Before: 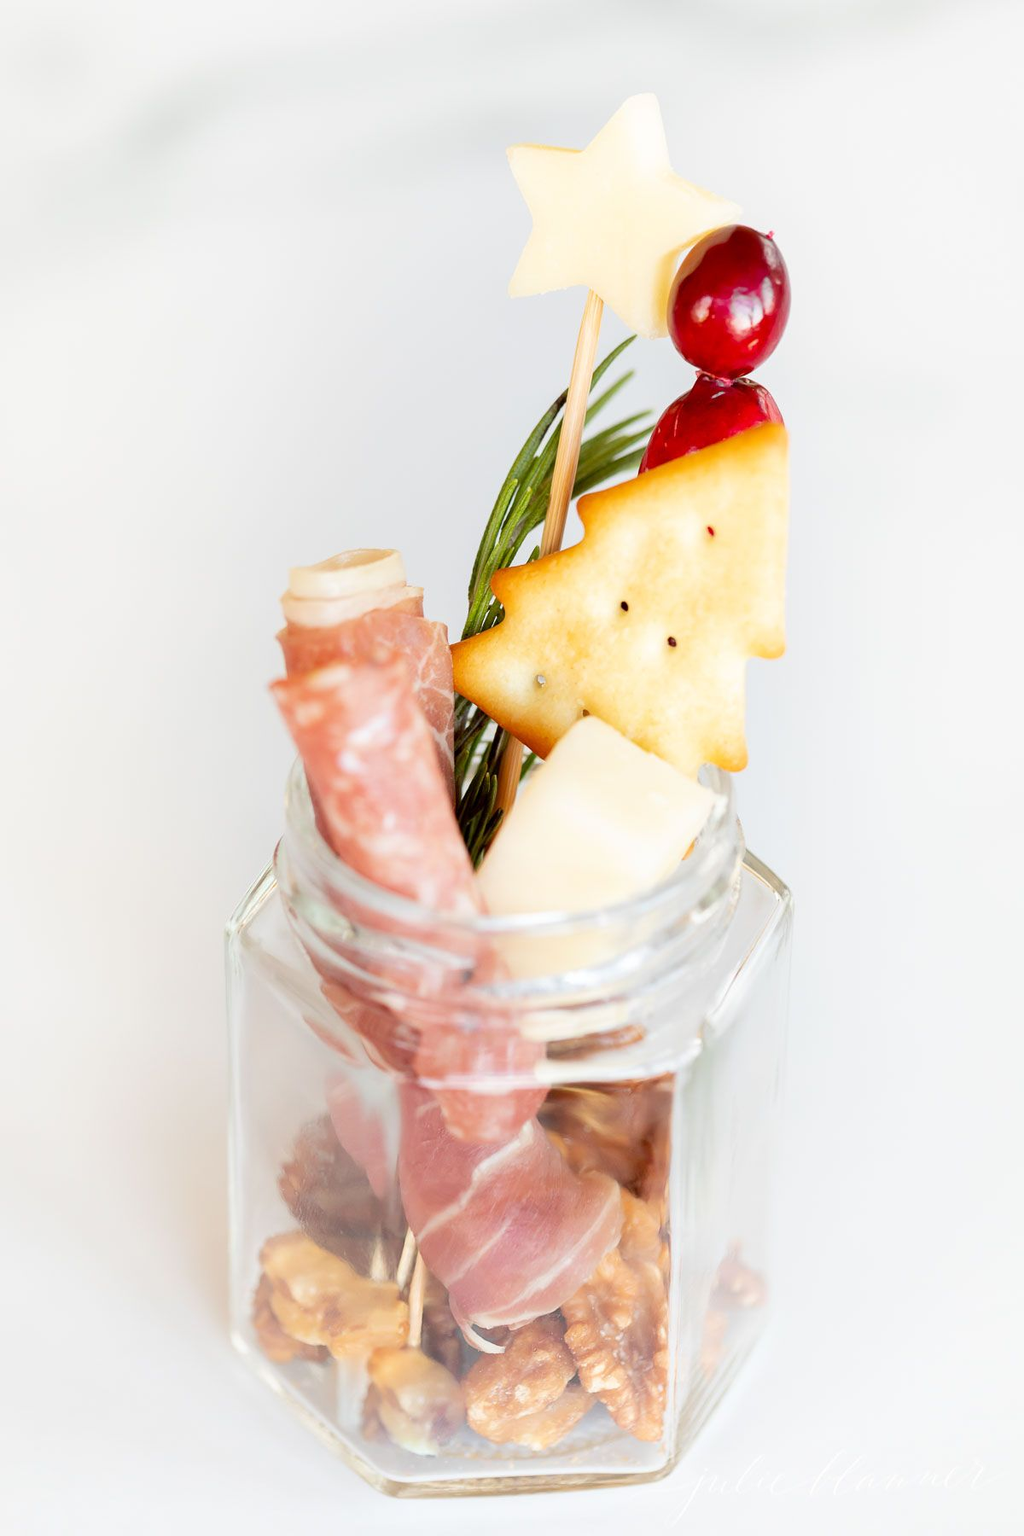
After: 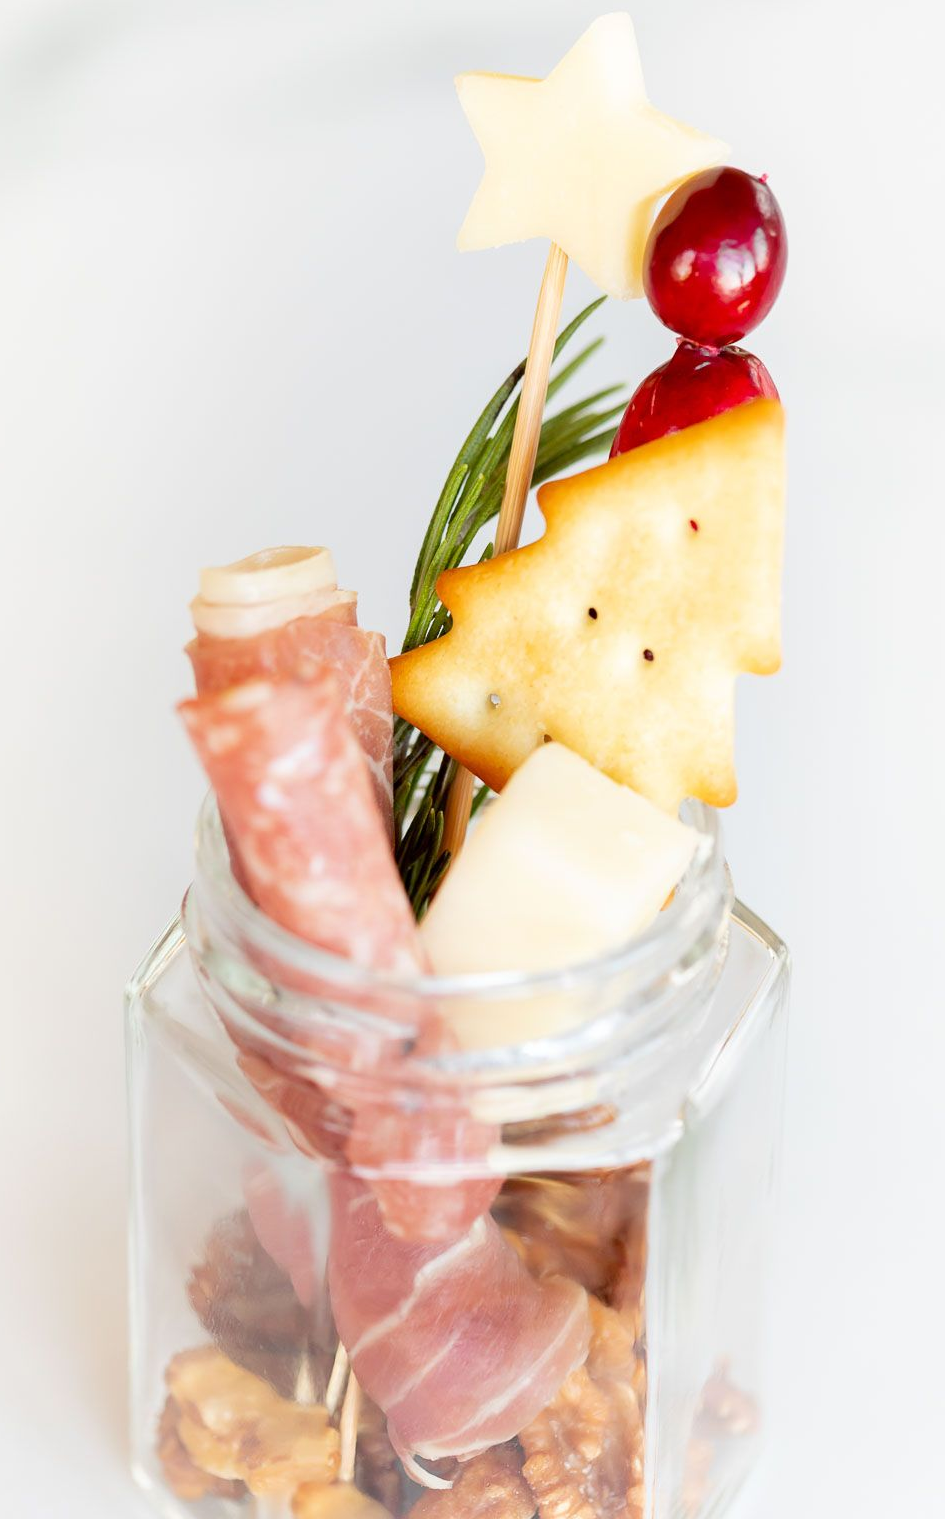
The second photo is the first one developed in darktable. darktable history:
crop: left 11.632%, top 5.402%, right 9.6%, bottom 10.177%
